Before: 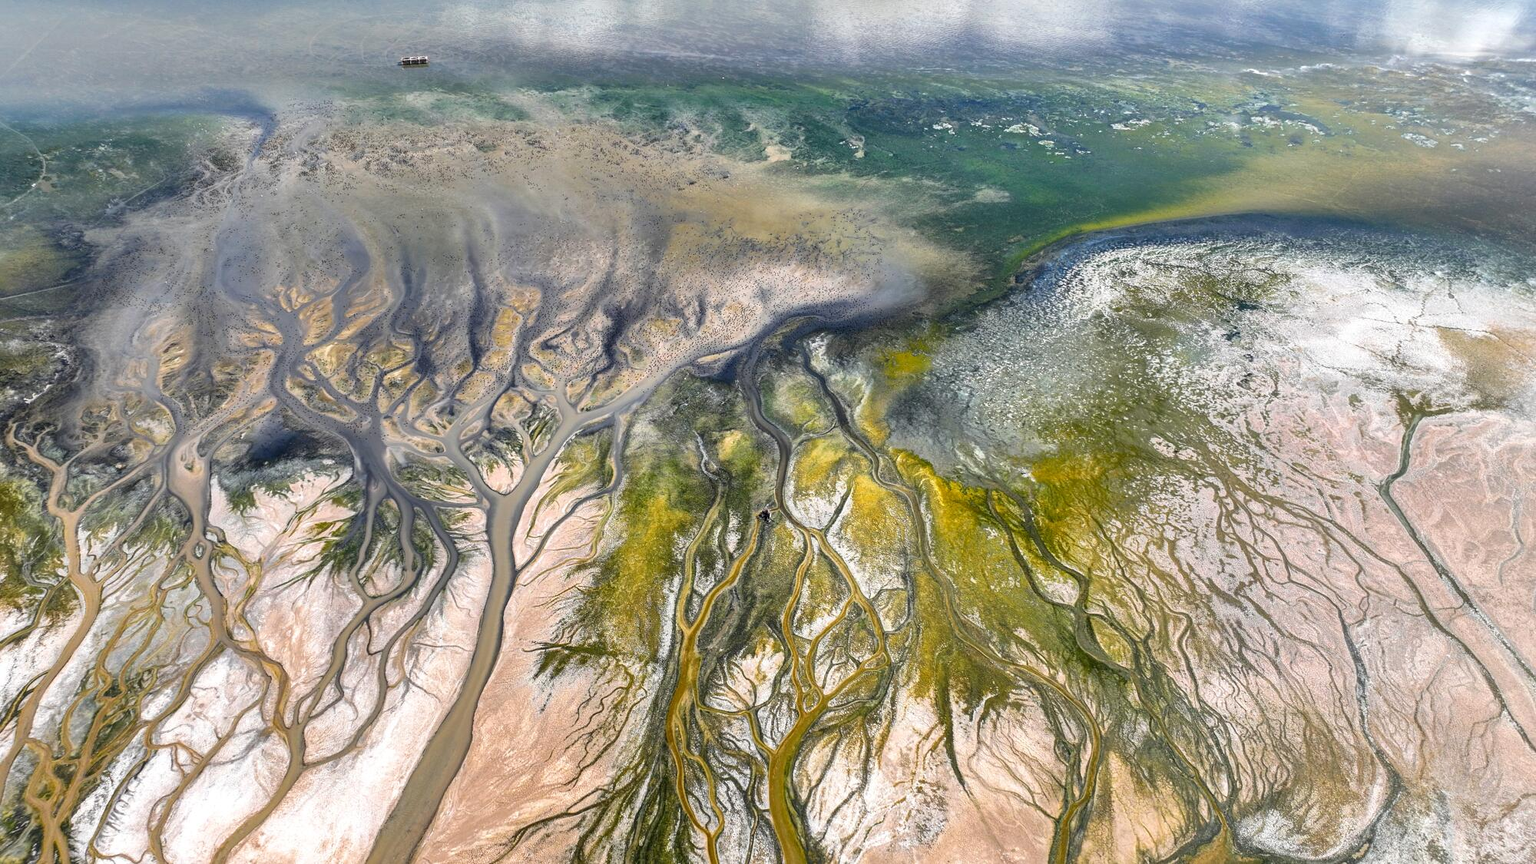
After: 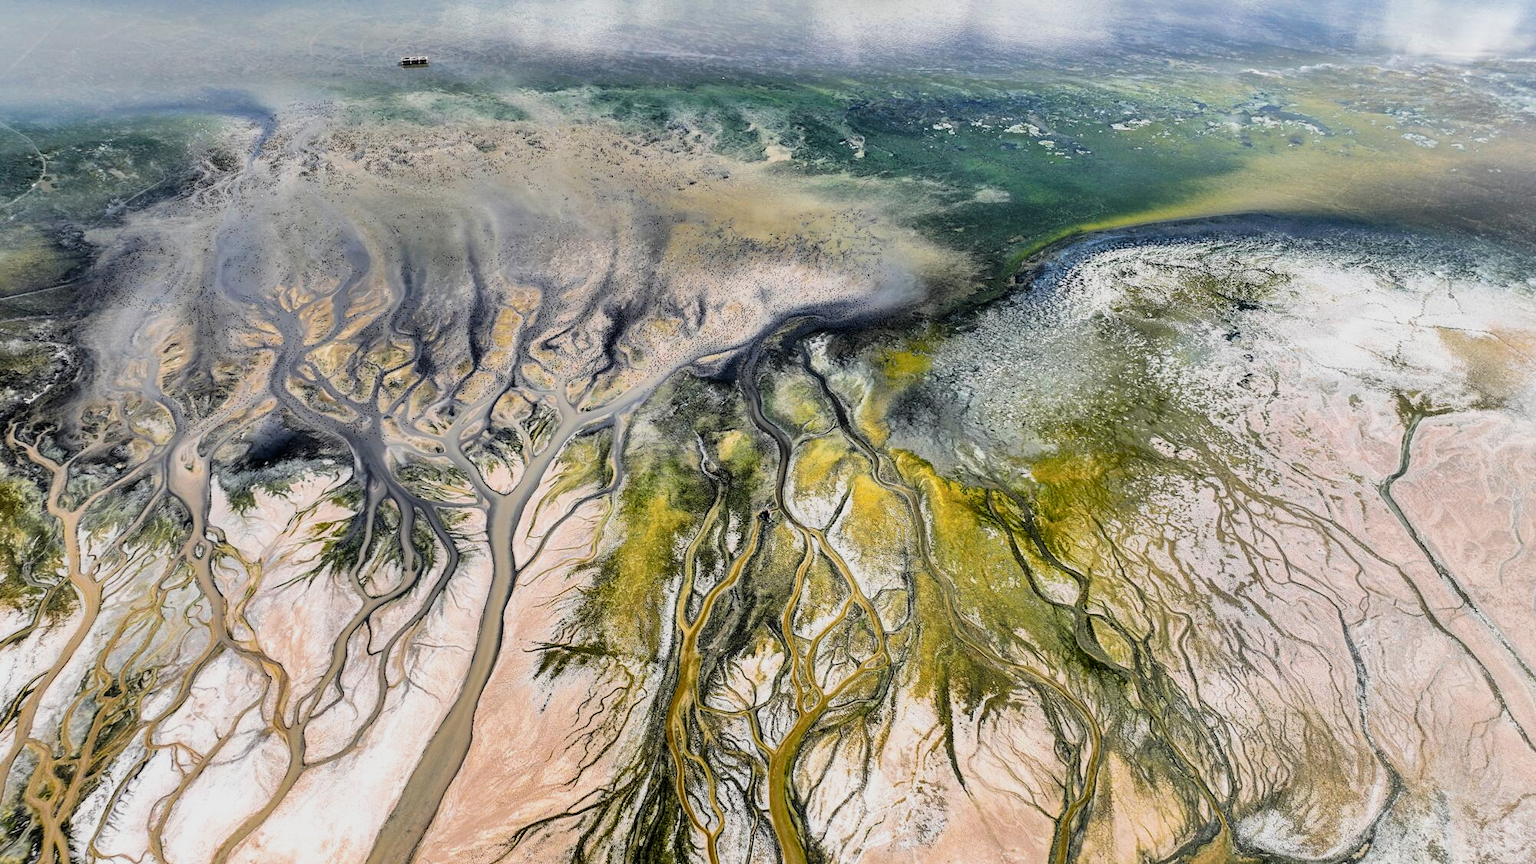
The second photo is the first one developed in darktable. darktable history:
filmic rgb: black relative exposure -4.99 EV, white relative exposure 3.96 EV, hardness 2.89, contrast 1.41
exposure: compensate highlight preservation false
